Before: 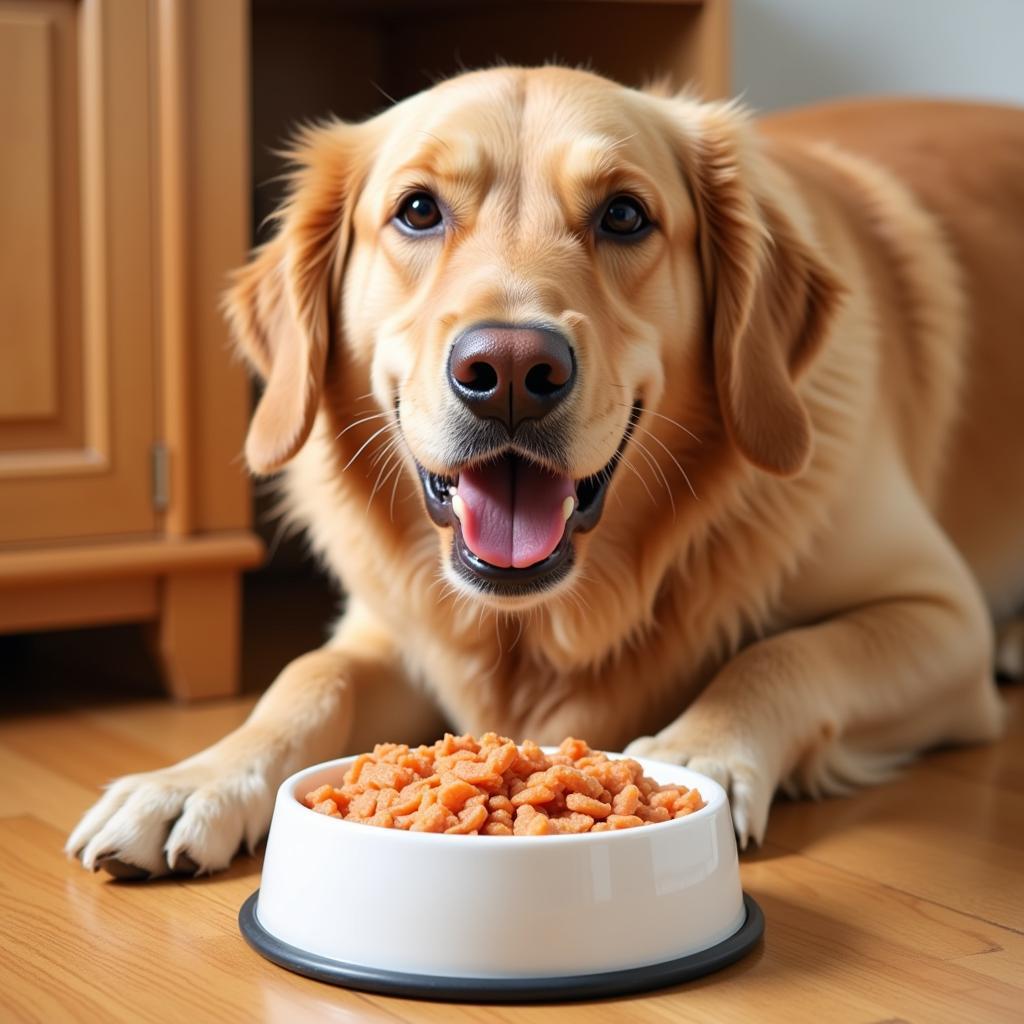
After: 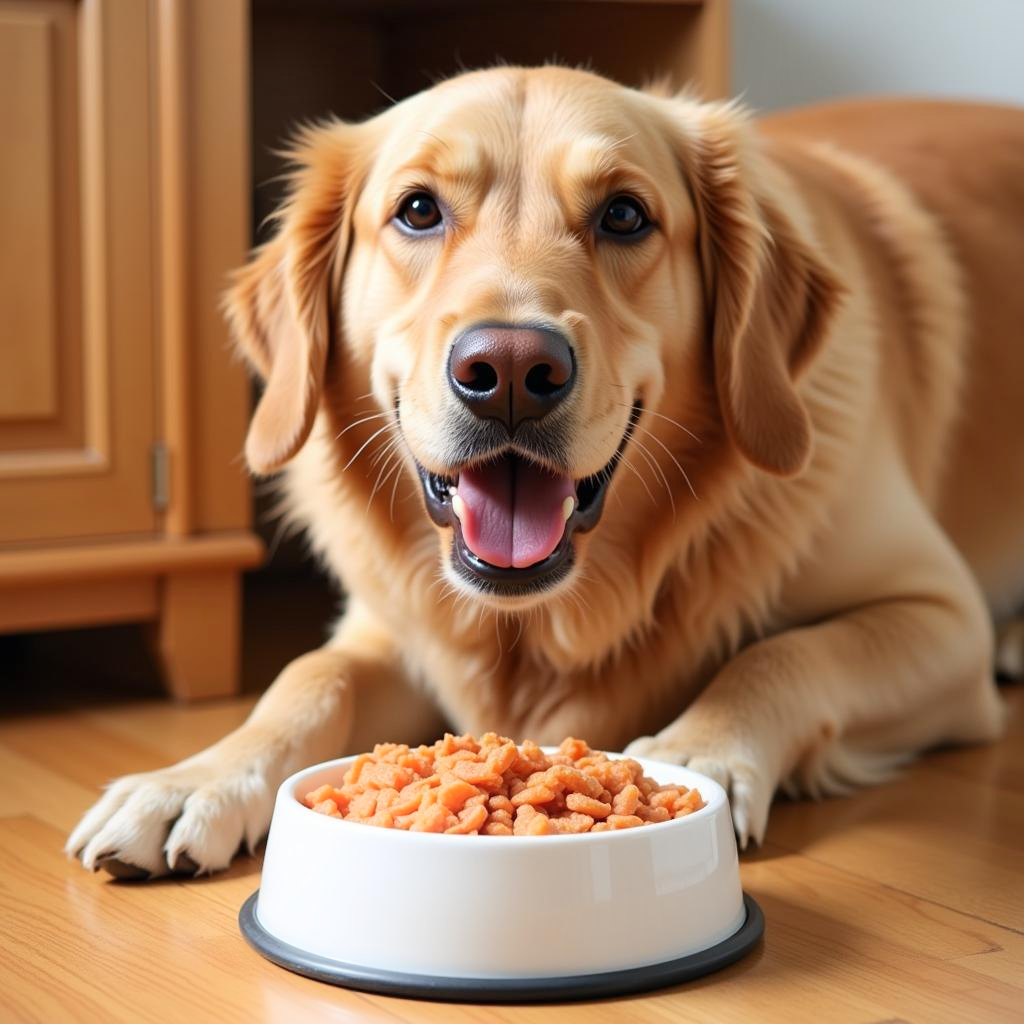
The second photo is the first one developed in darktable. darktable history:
shadows and highlights: highlights 69.54, soften with gaussian
